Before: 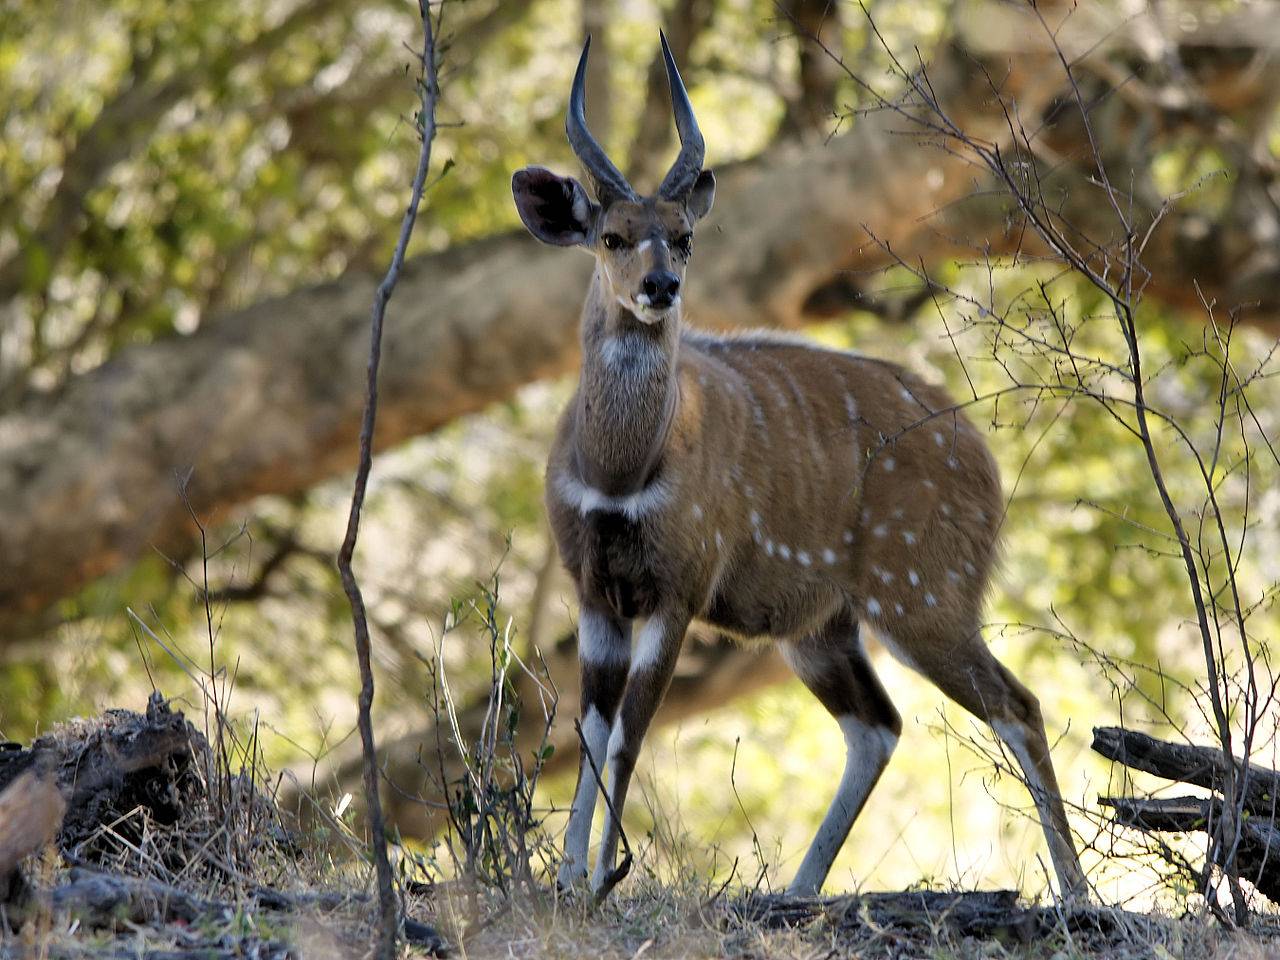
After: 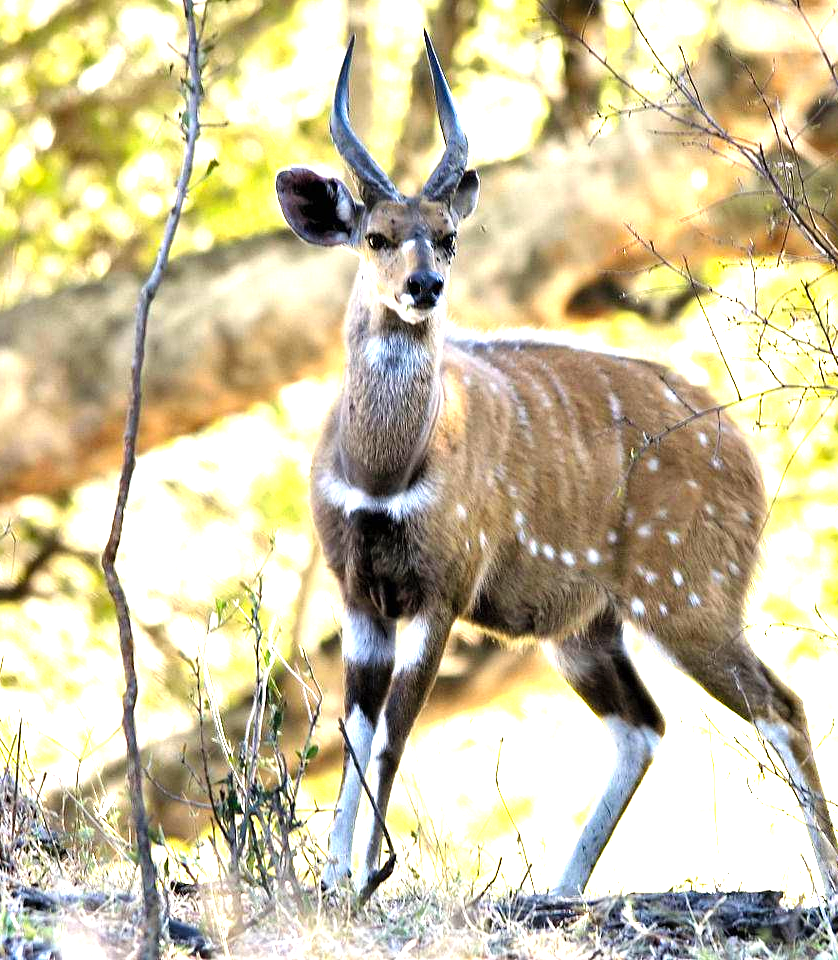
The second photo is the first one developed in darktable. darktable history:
crop and rotate: left 18.482%, right 16.039%
levels: levels [0, 0.281, 0.562]
